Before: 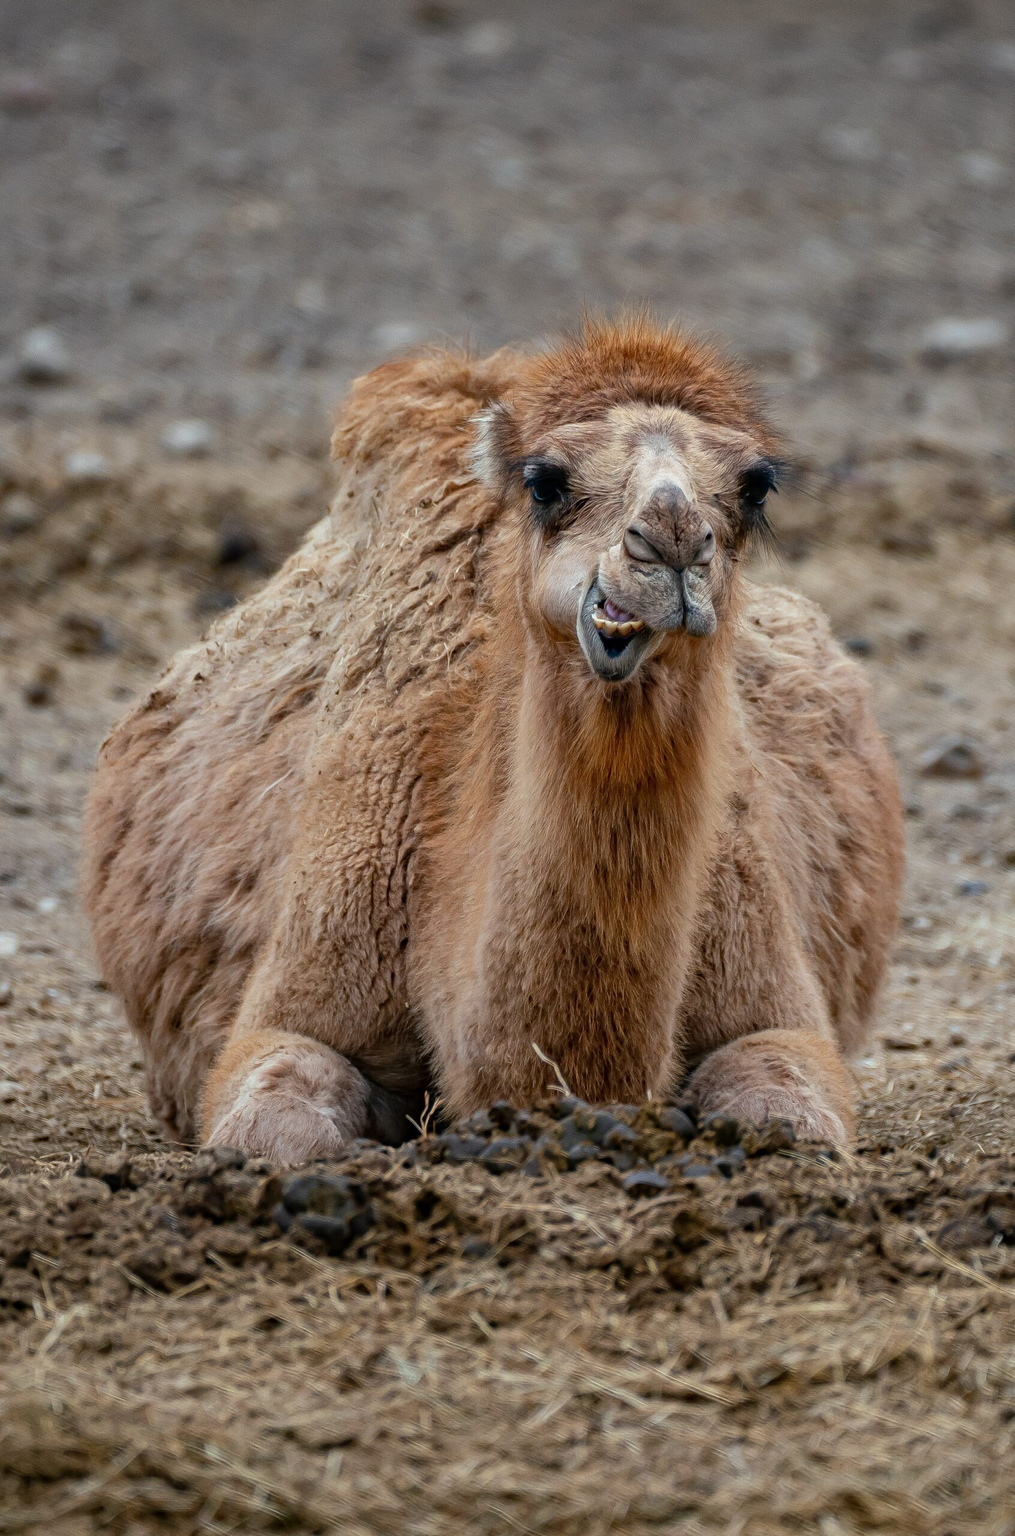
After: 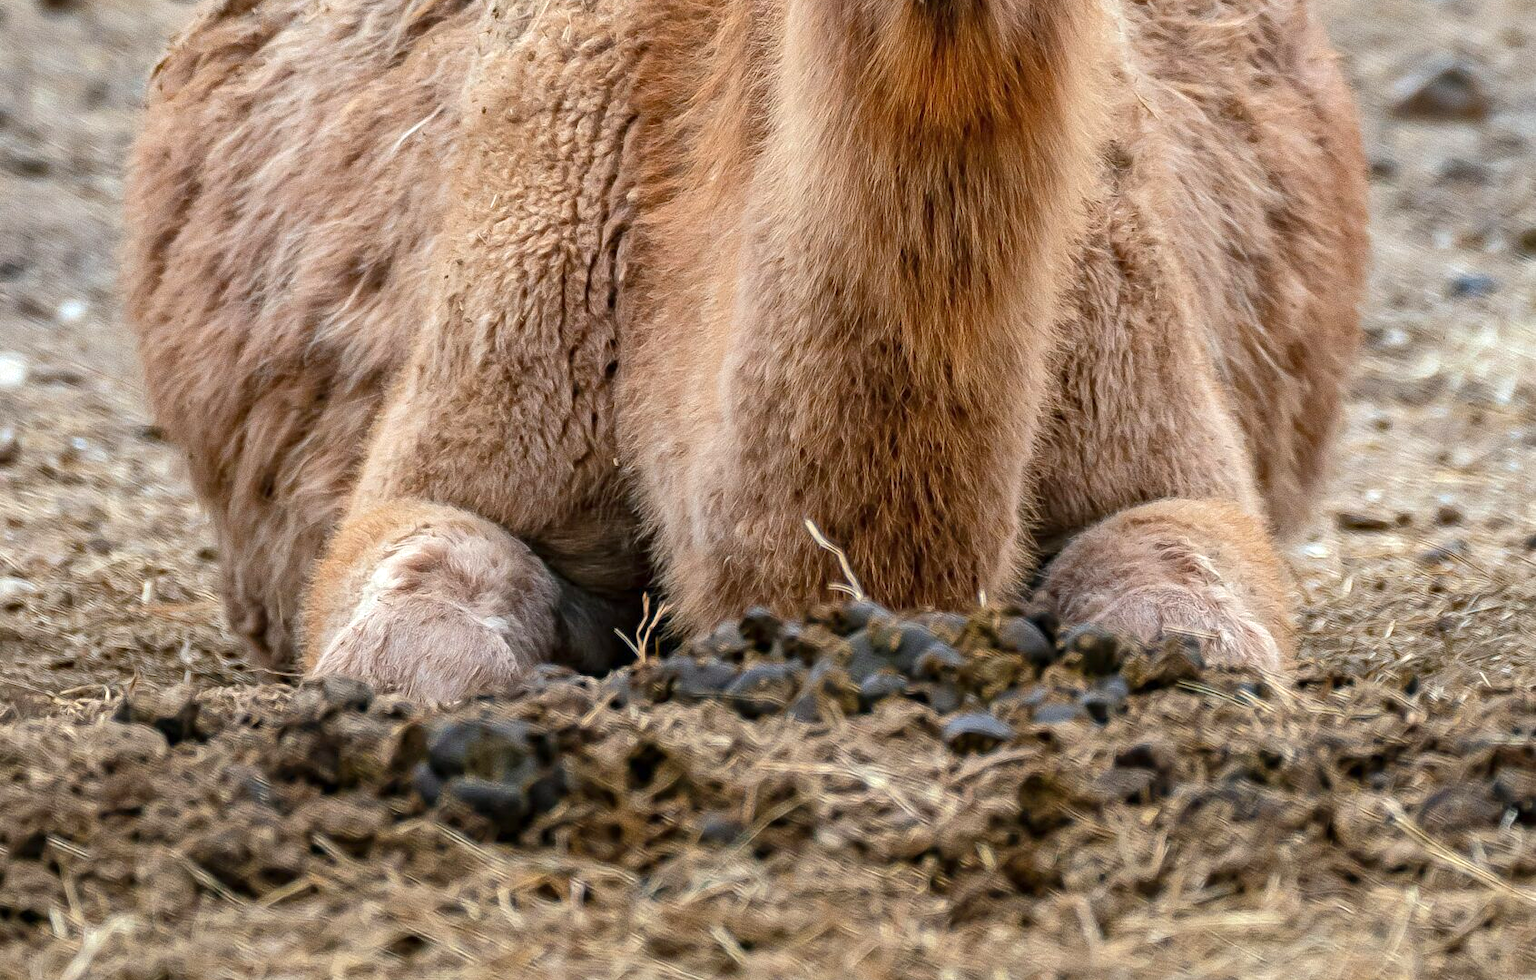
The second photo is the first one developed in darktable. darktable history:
shadows and highlights: shadows 5, soften with gaussian
exposure: exposure 0.74 EV, compensate highlight preservation false
crop: top 45.551%, bottom 12.262%
